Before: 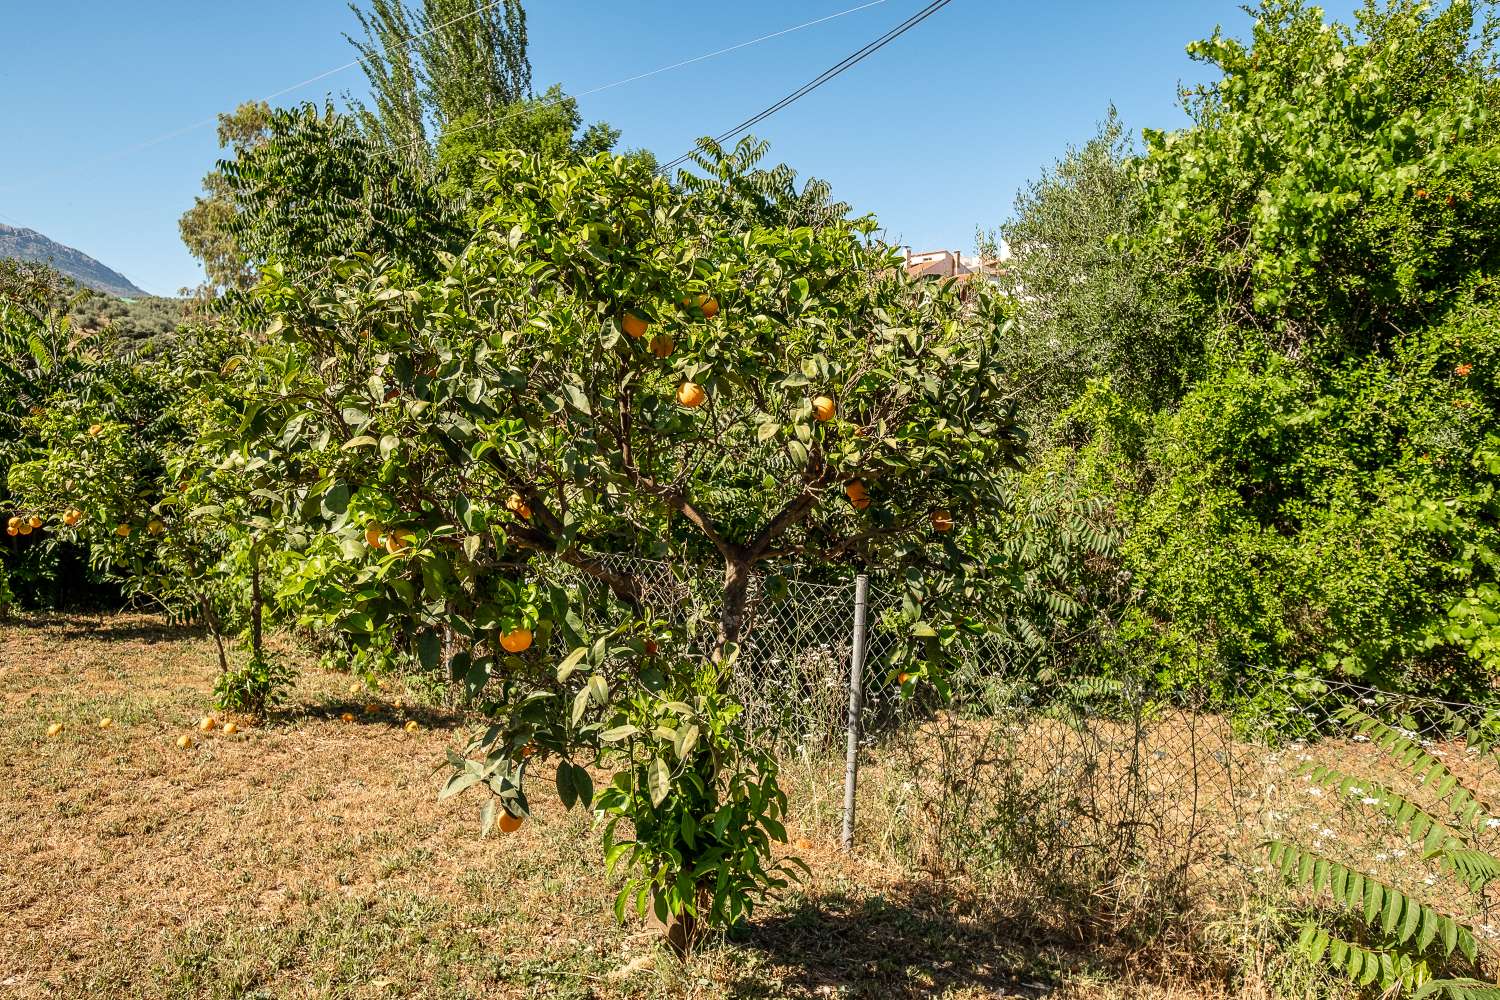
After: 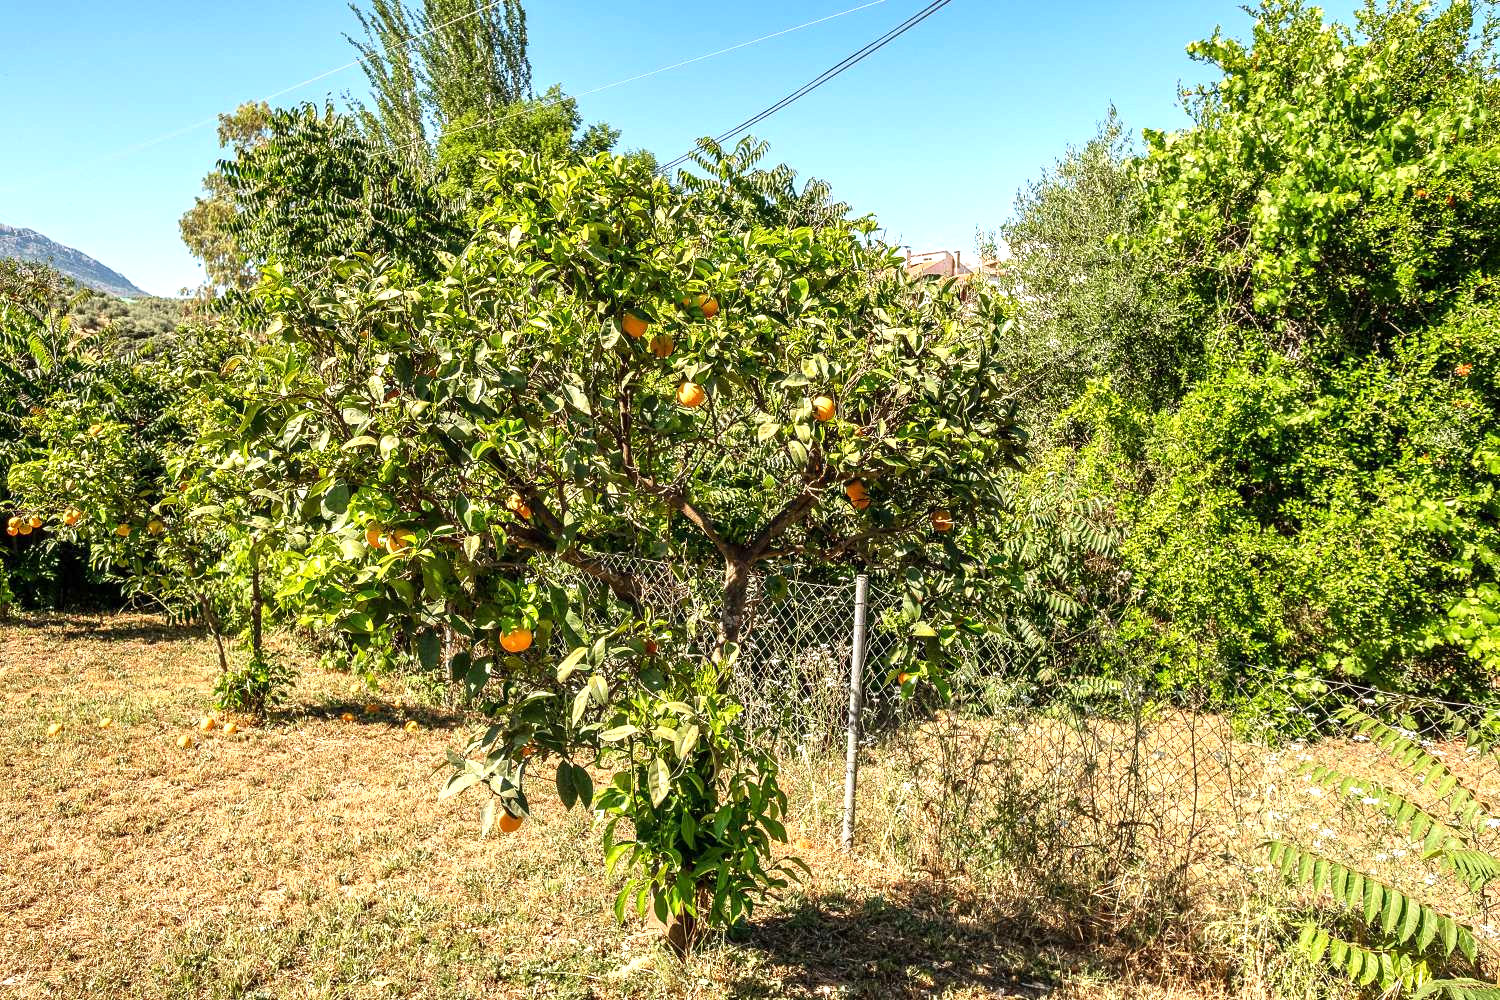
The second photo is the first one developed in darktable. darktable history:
tone equalizer: -8 EV -1.84 EV, -7 EV -1.16 EV, -6 EV -1.62 EV, smoothing diameter 25%, edges refinement/feathering 10, preserve details guided filter
exposure: exposure 0.722 EV, compensate highlight preservation false
